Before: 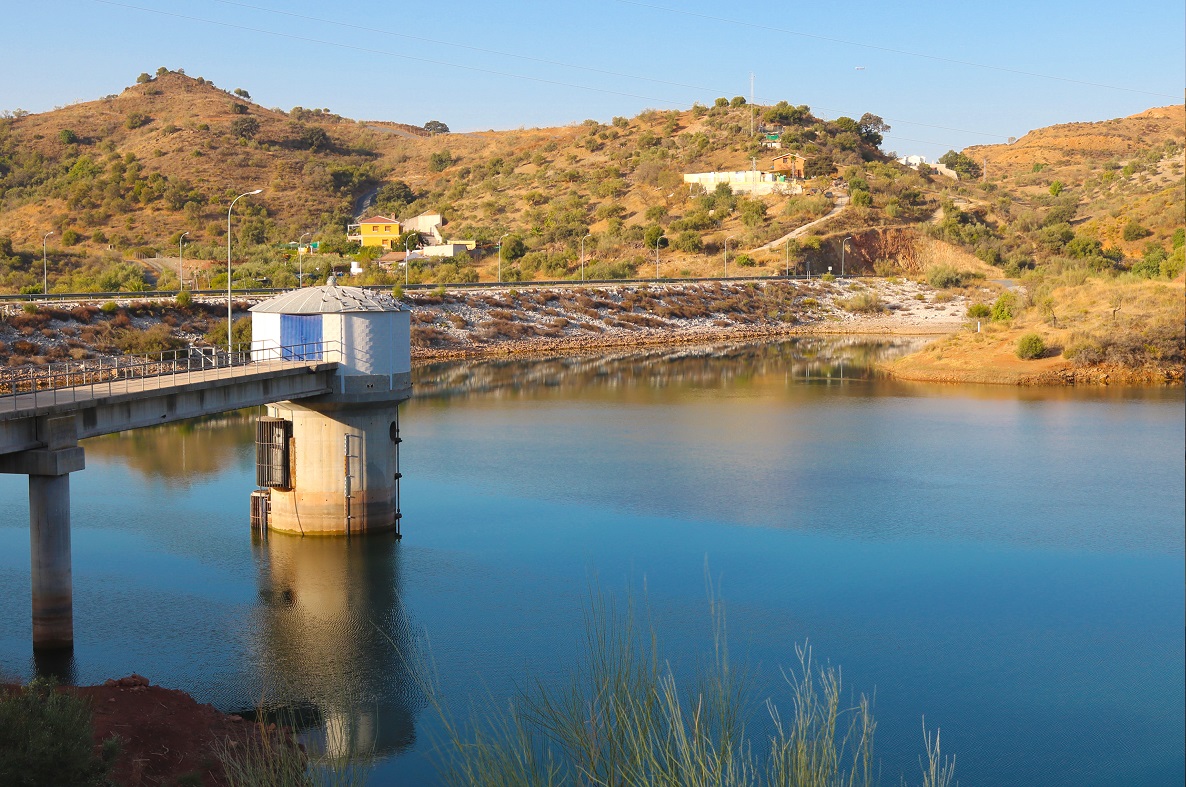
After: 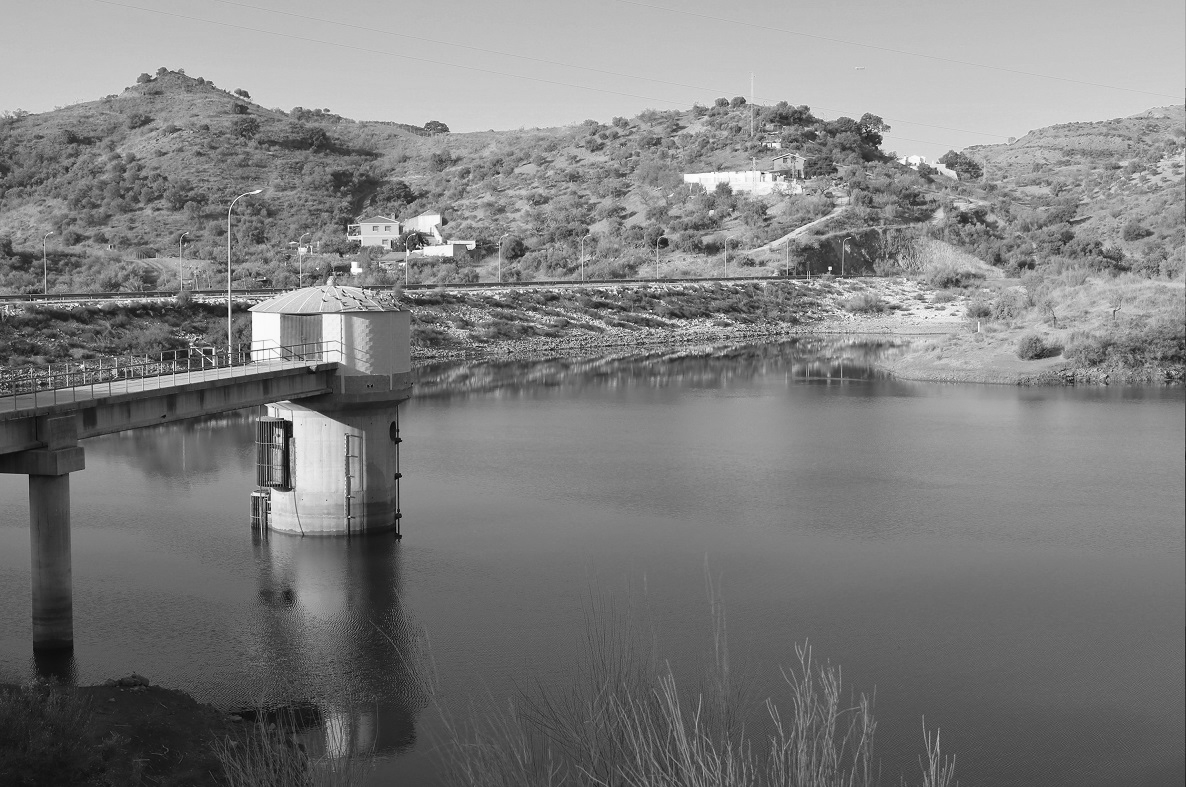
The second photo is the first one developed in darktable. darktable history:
monochrome: a 32, b 64, size 2.3
color balance rgb: perceptual saturation grading › global saturation 25%, global vibrance 20%
